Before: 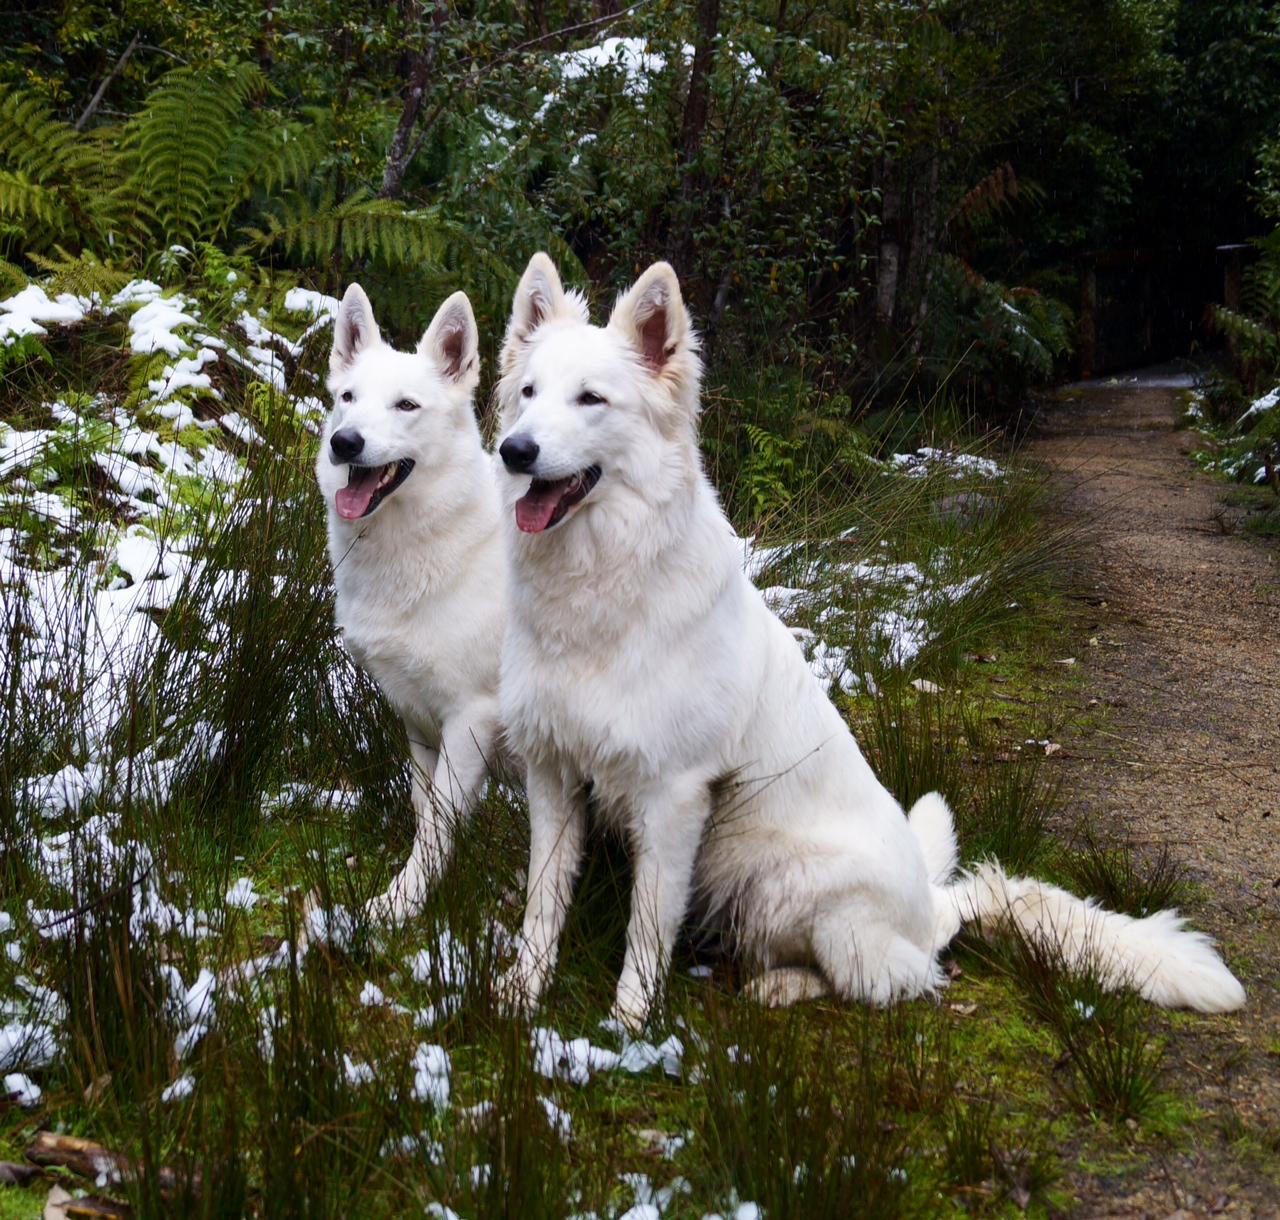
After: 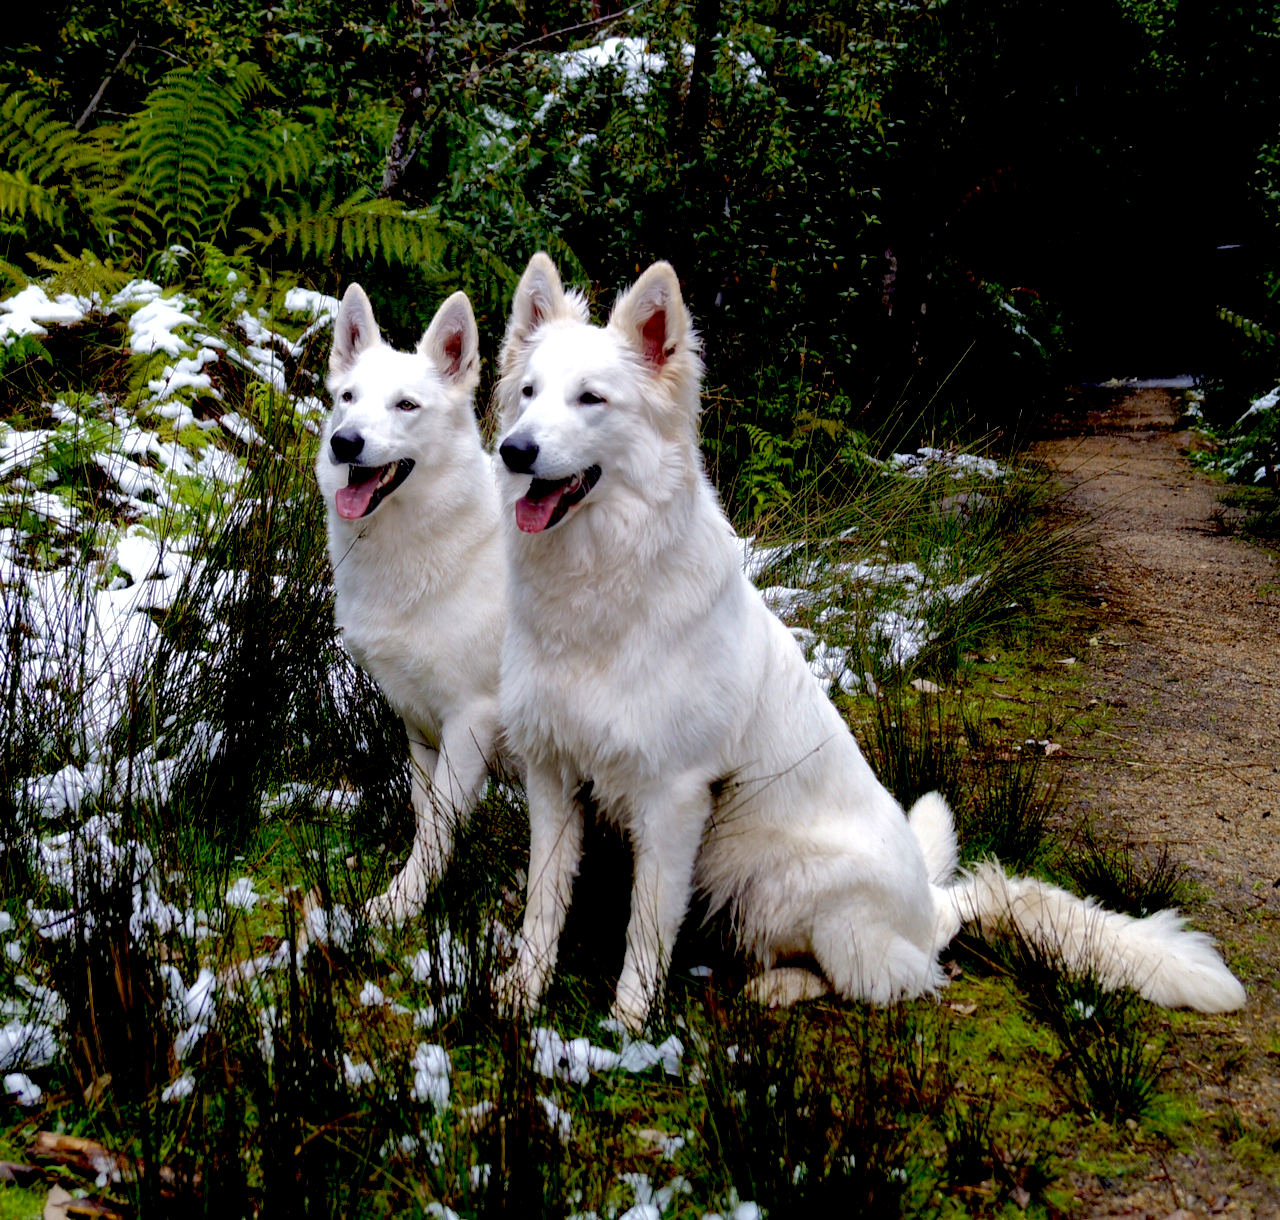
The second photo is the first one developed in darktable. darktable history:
exposure: black level correction 0.025, exposure 0.182 EV, compensate highlight preservation false
shadows and highlights: shadows 40, highlights -60
